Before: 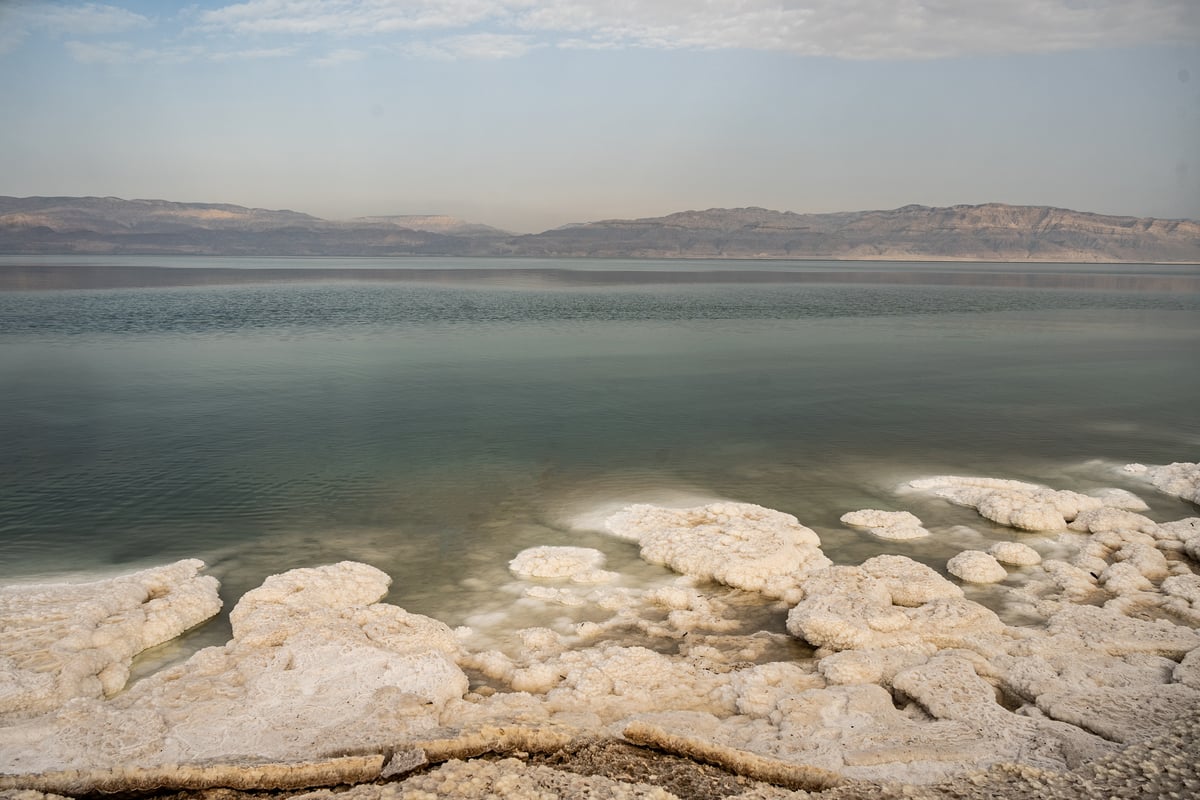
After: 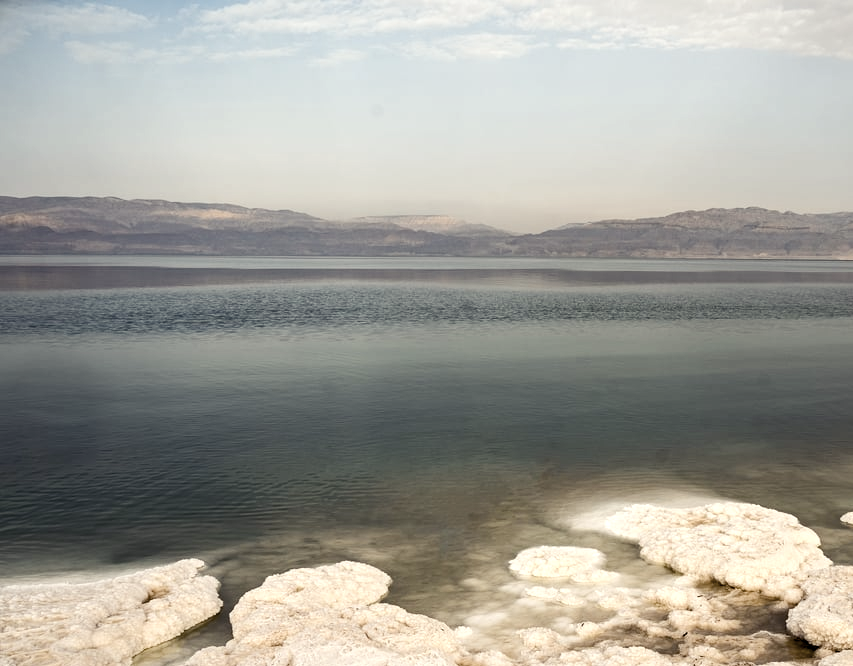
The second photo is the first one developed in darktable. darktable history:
crop: right 28.885%, bottom 16.626%
contrast brightness saturation: contrast 0.1, saturation -0.36
color balance rgb: shadows lift › luminance -21.66%, shadows lift › chroma 6.57%, shadows lift › hue 270°, power › chroma 0.68%, power › hue 60°, highlights gain › luminance 6.08%, highlights gain › chroma 1.33%, highlights gain › hue 90°, global offset › luminance -0.87%, perceptual saturation grading › global saturation 26.86%, perceptual saturation grading › highlights -28.39%, perceptual saturation grading › mid-tones 15.22%, perceptual saturation grading › shadows 33.98%, perceptual brilliance grading › highlights 10%, perceptual brilliance grading › mid-tones 5%
tone equalizer: on, module defaults
